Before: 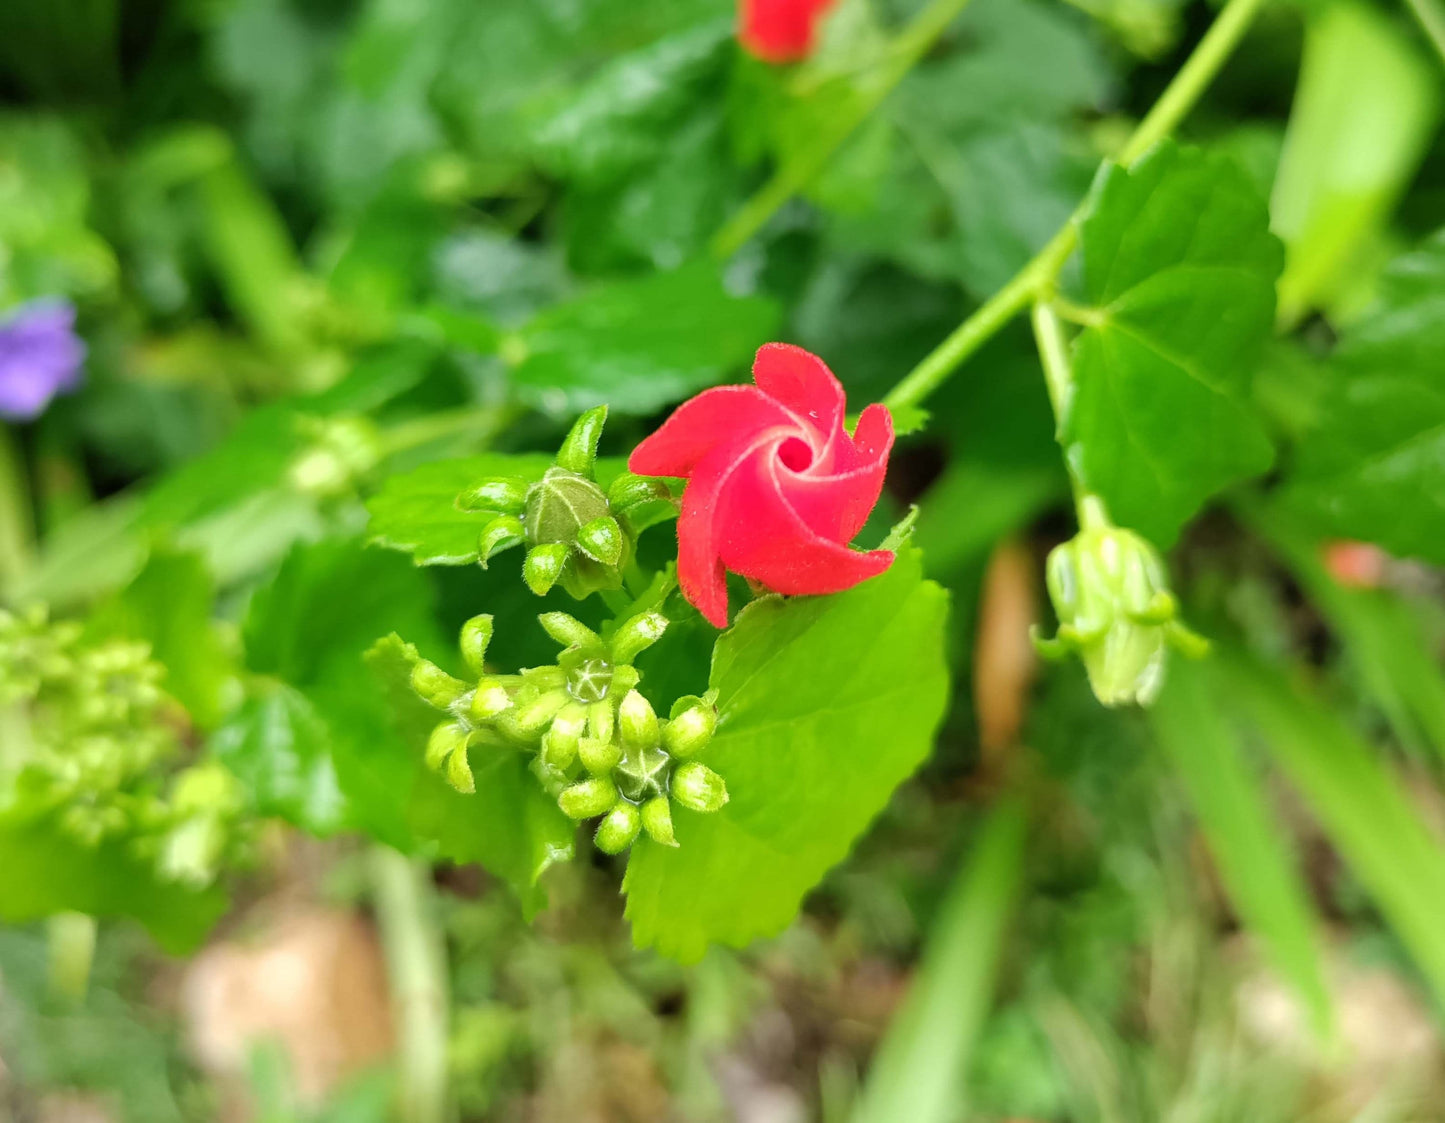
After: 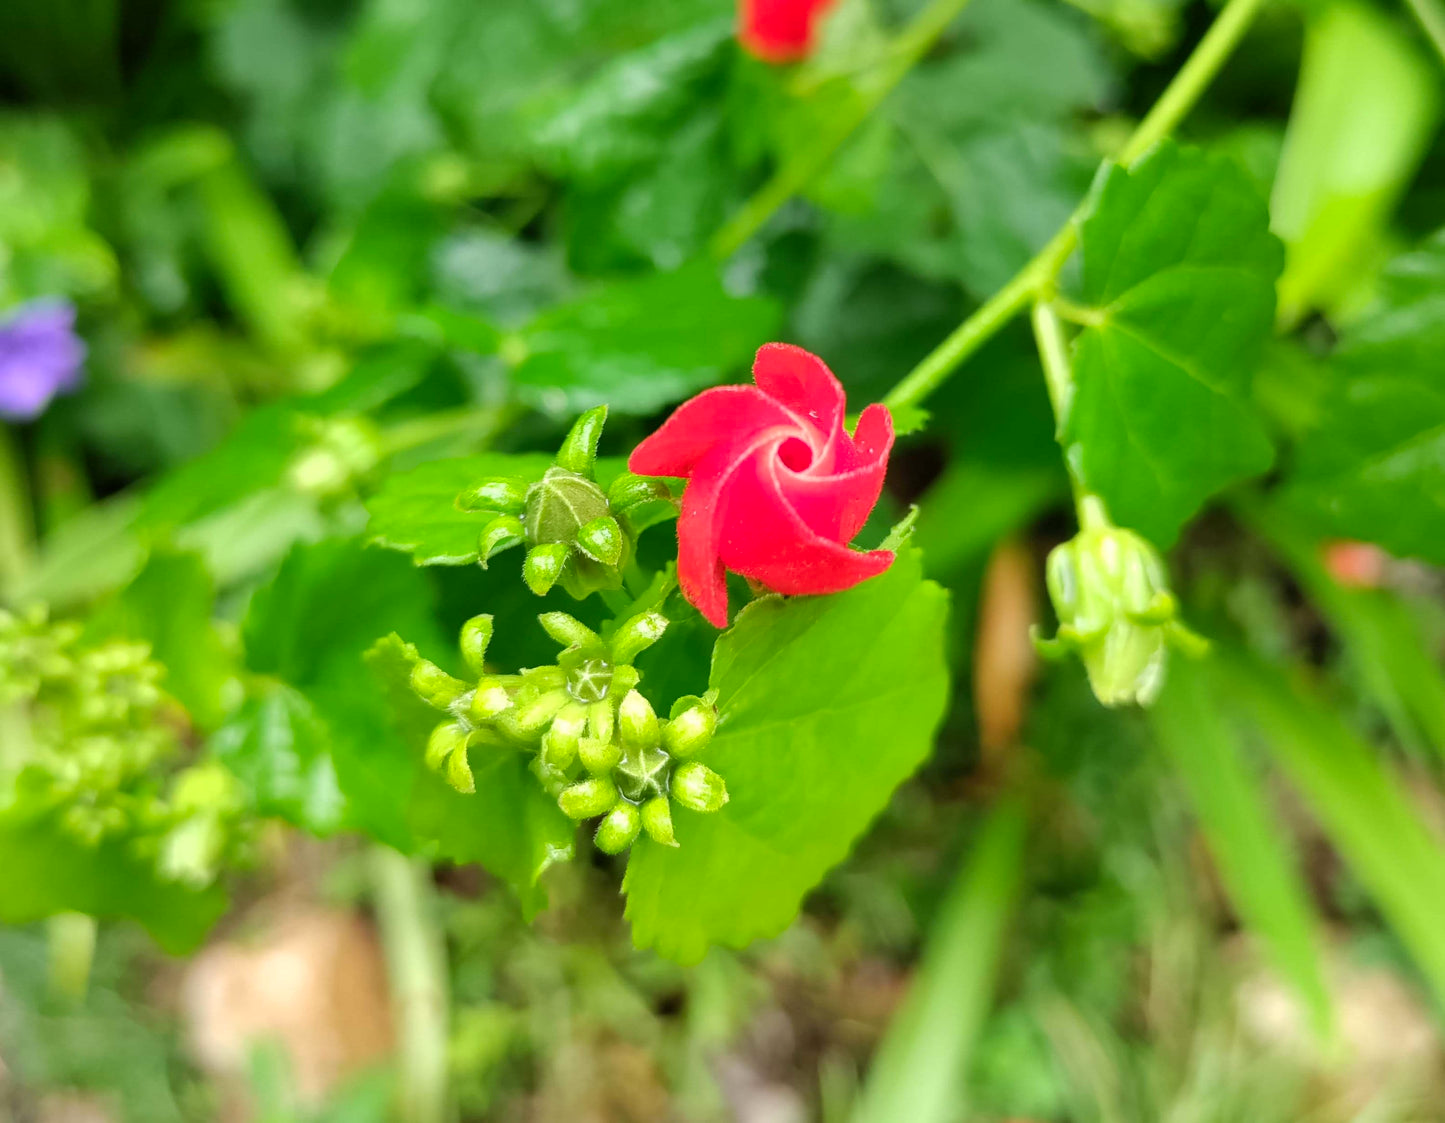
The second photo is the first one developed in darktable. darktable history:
contrast brightness saturation: contrast 0.036, saturation 0.07
